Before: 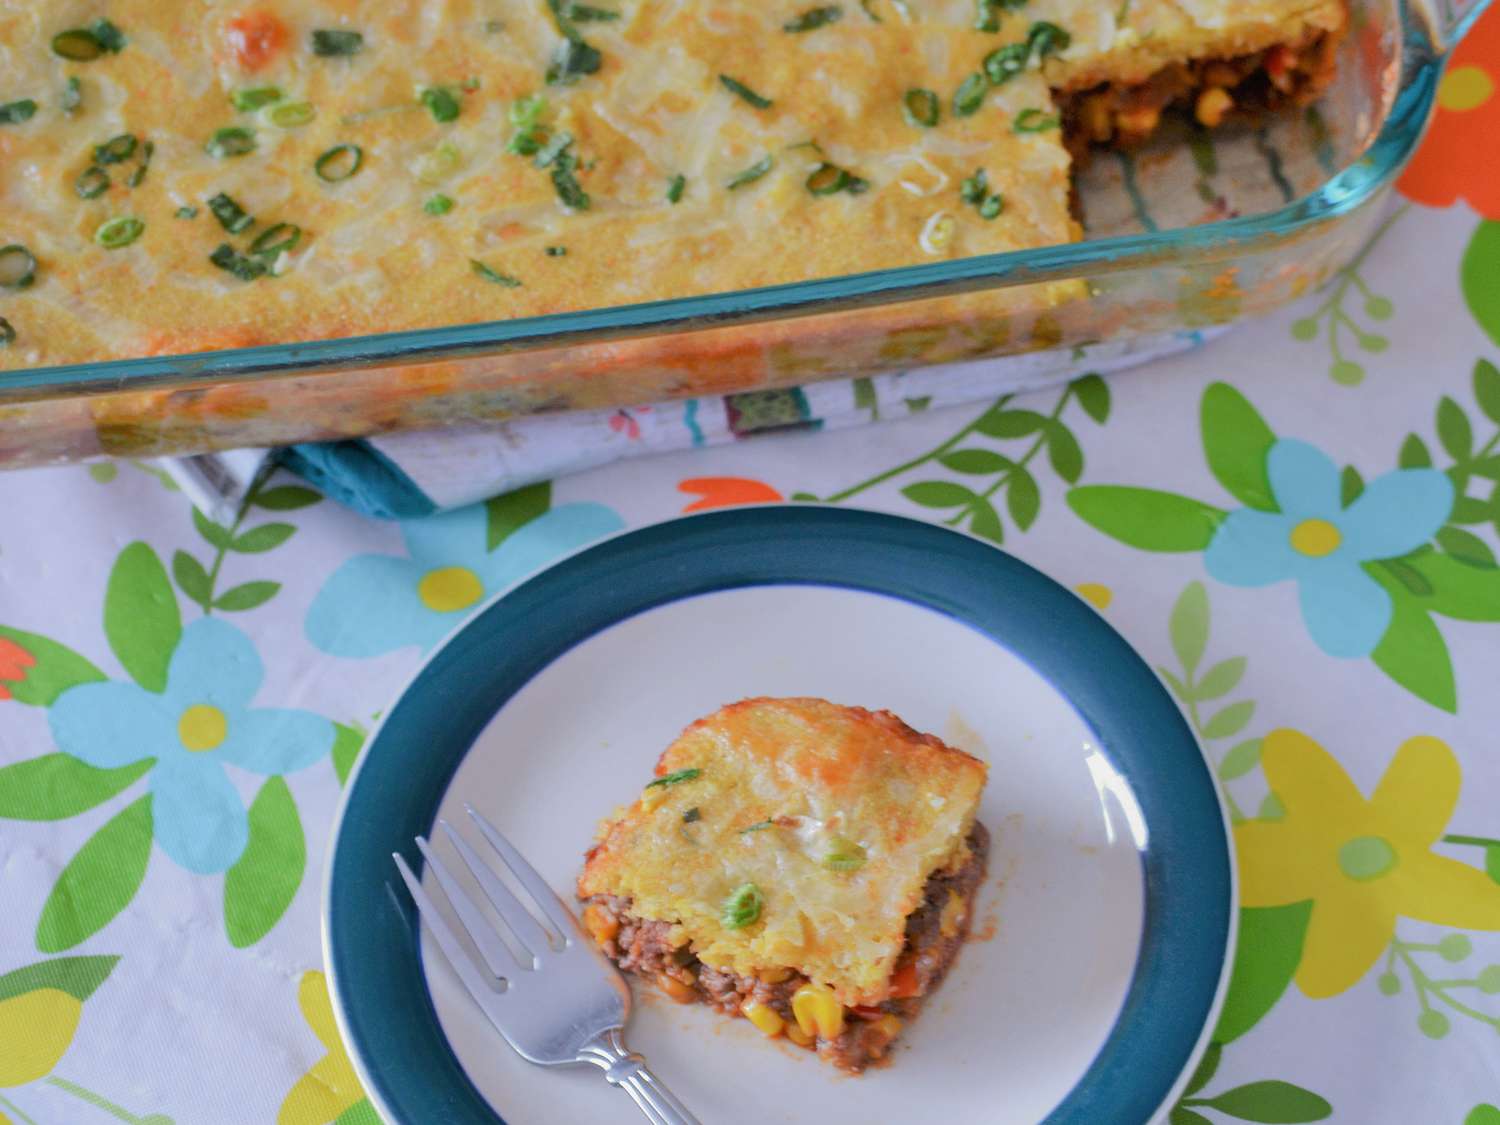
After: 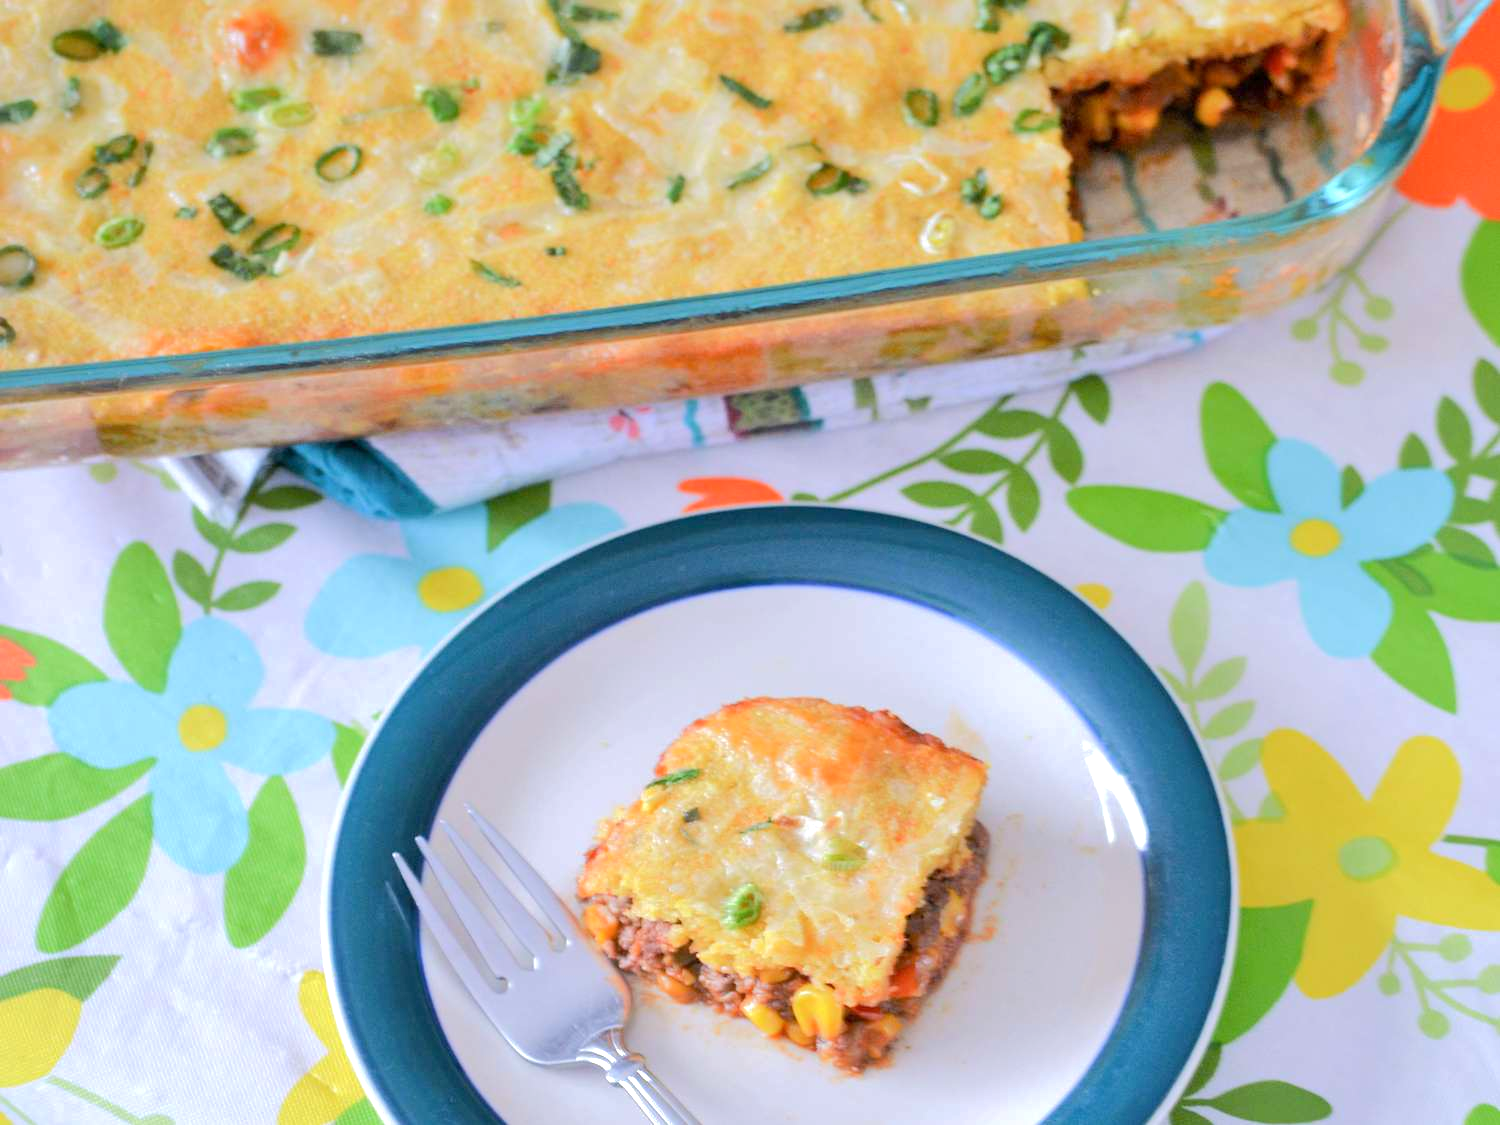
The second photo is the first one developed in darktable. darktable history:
exposure: black level correction 0.001, exposure 0.675 EV, compensate highlight preservation false
base curve: curves: ch0 [(0, 0) (0.235, 0.266) (0.503, 0.496) (0.786, 0.72) (1, 1)]
shadows and highlights: shadows 12, white point adjustment 1.2, highlights -0.36, soften with gaussian
